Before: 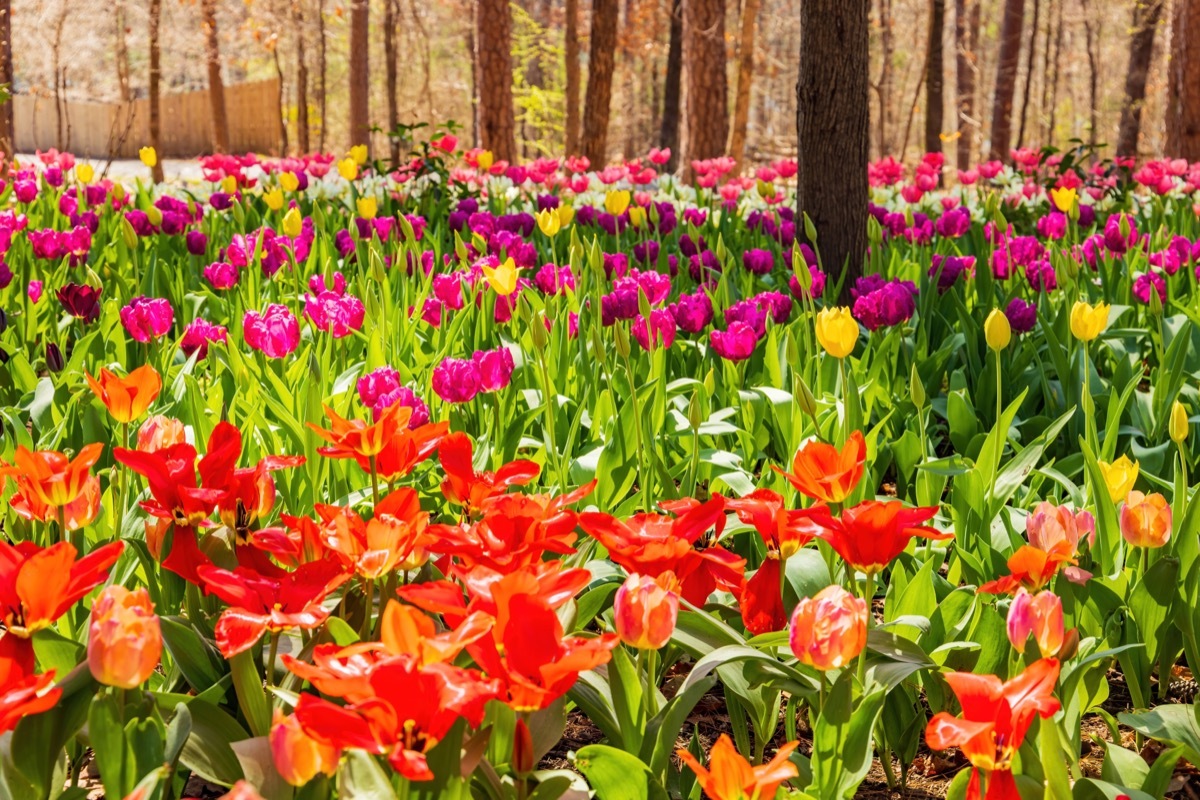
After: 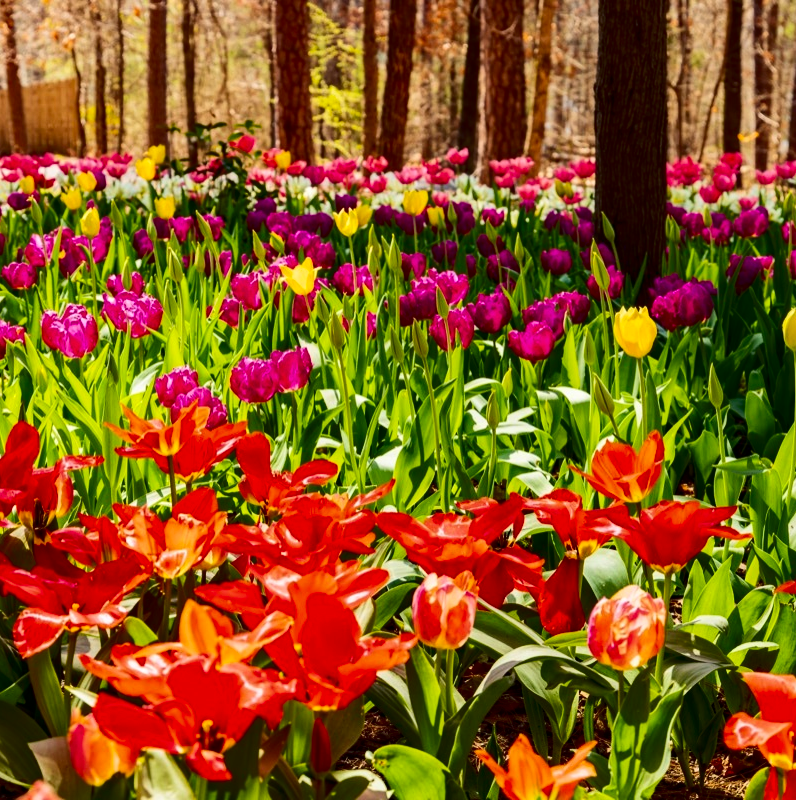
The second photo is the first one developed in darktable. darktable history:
crop: left 16.905%, right 16.691%
shadows and highlights: shadows 25.73, highlights -25.61
contrast brightness saturation: contrast 0.245, brightness -0.235, saturation 0.135
